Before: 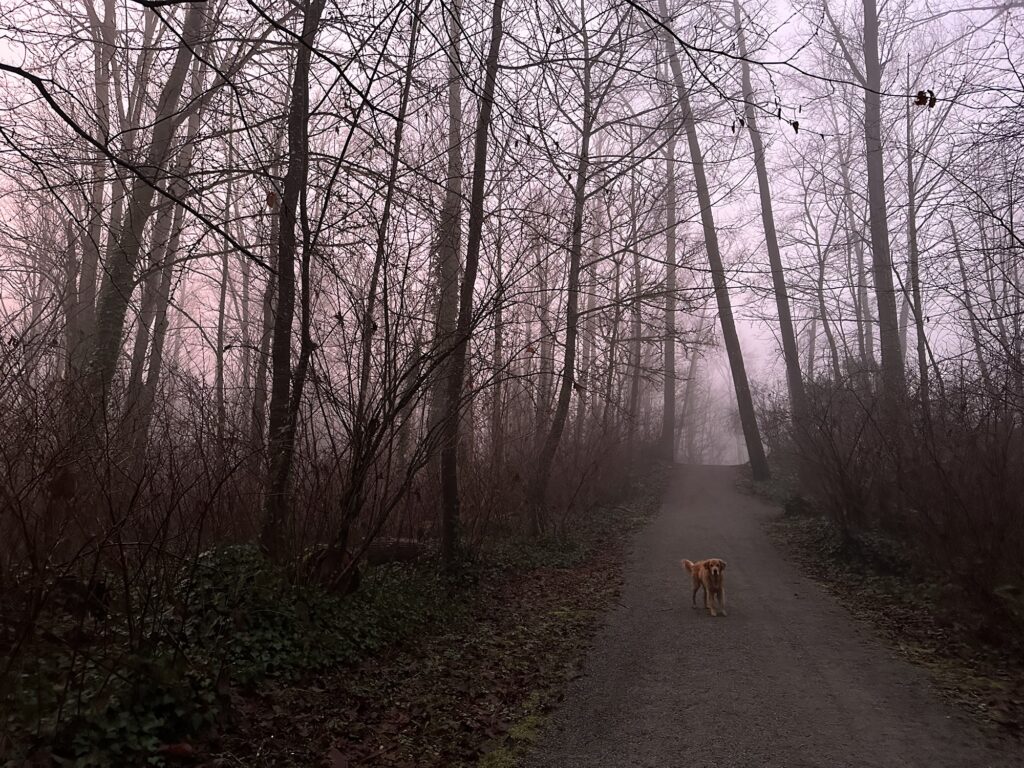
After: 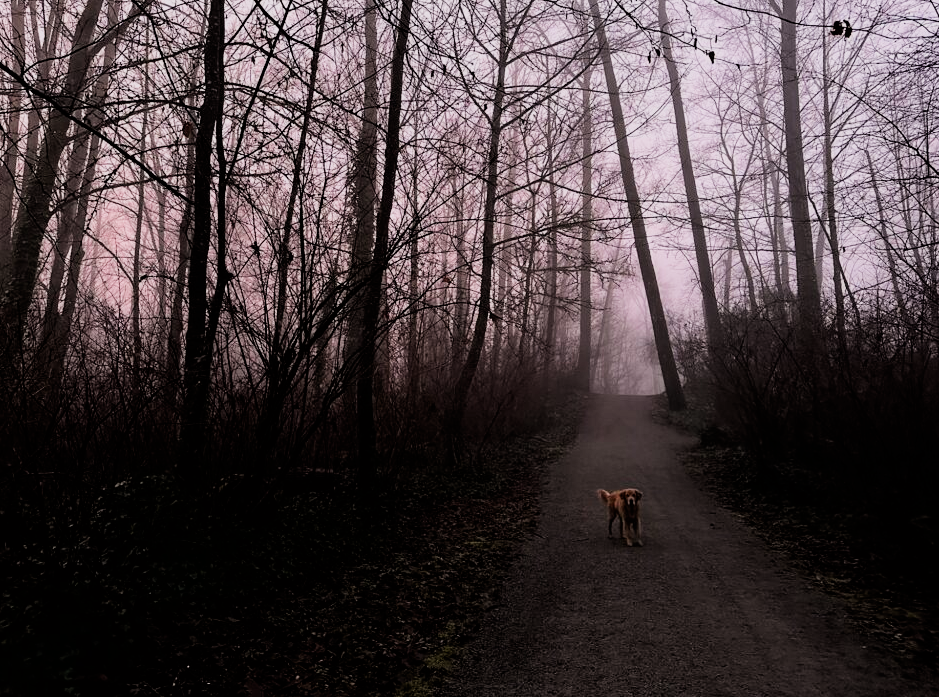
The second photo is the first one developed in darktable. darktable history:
filmic rgb: black relative exposure -5 EV, hardness 2.88, contrast 1.3, highlights saturation mix -30%
crop and rotate: left 8.262%, top 9.226%
color balance rgb: perceptual saturation grading › global saturation 10%, global vibrance 10%
